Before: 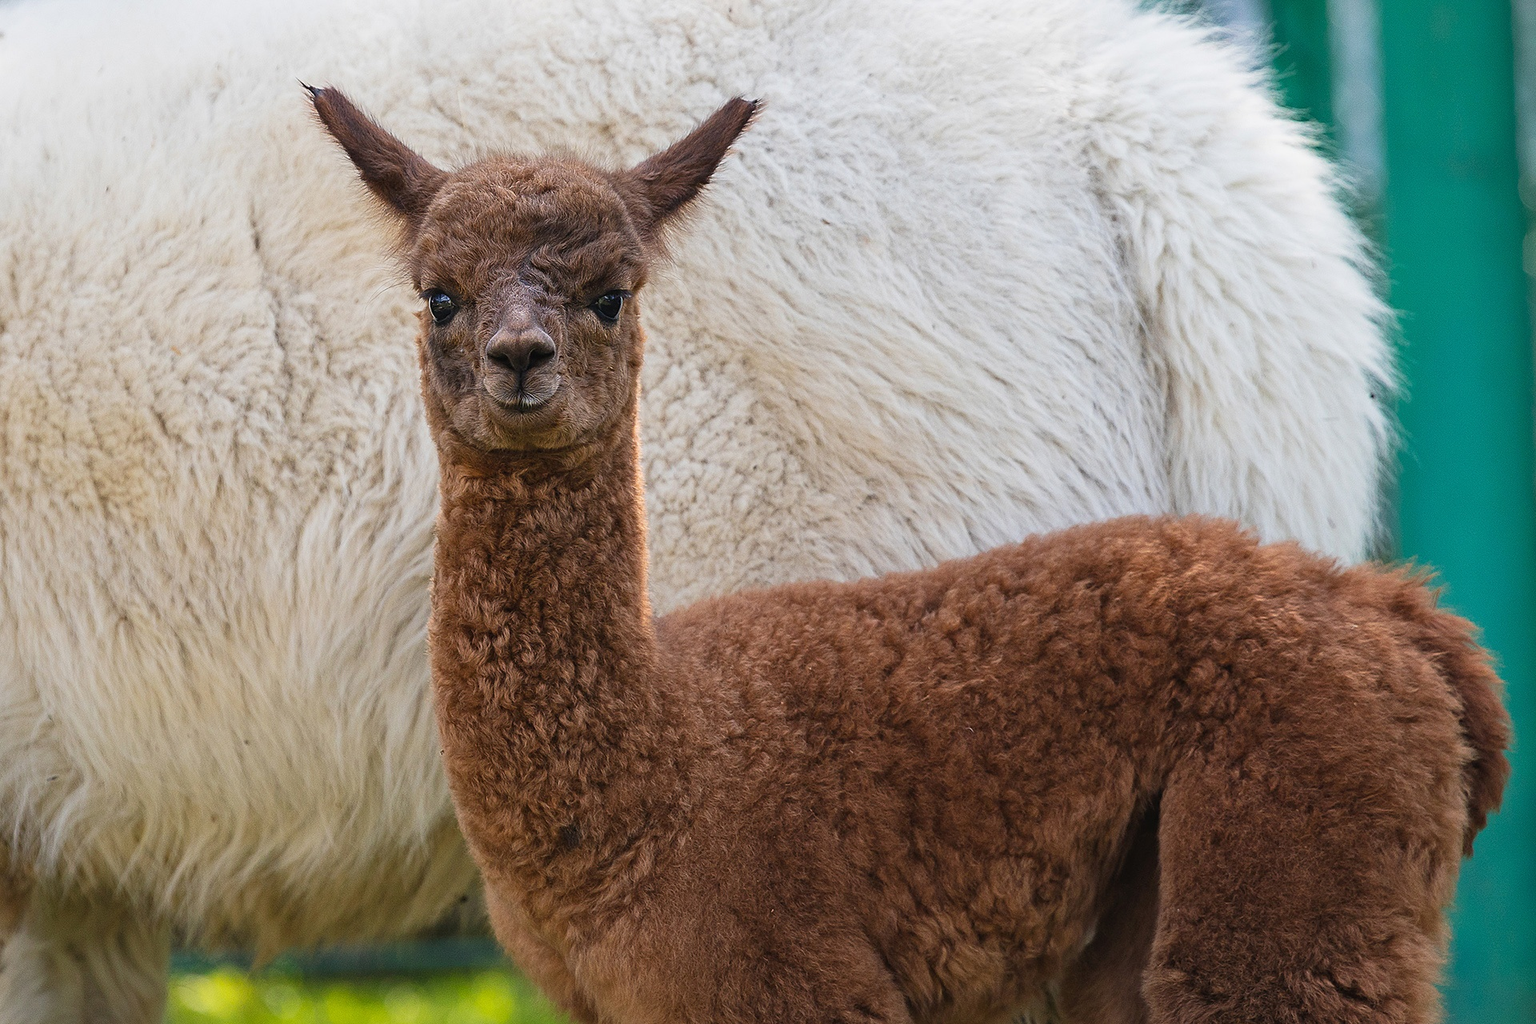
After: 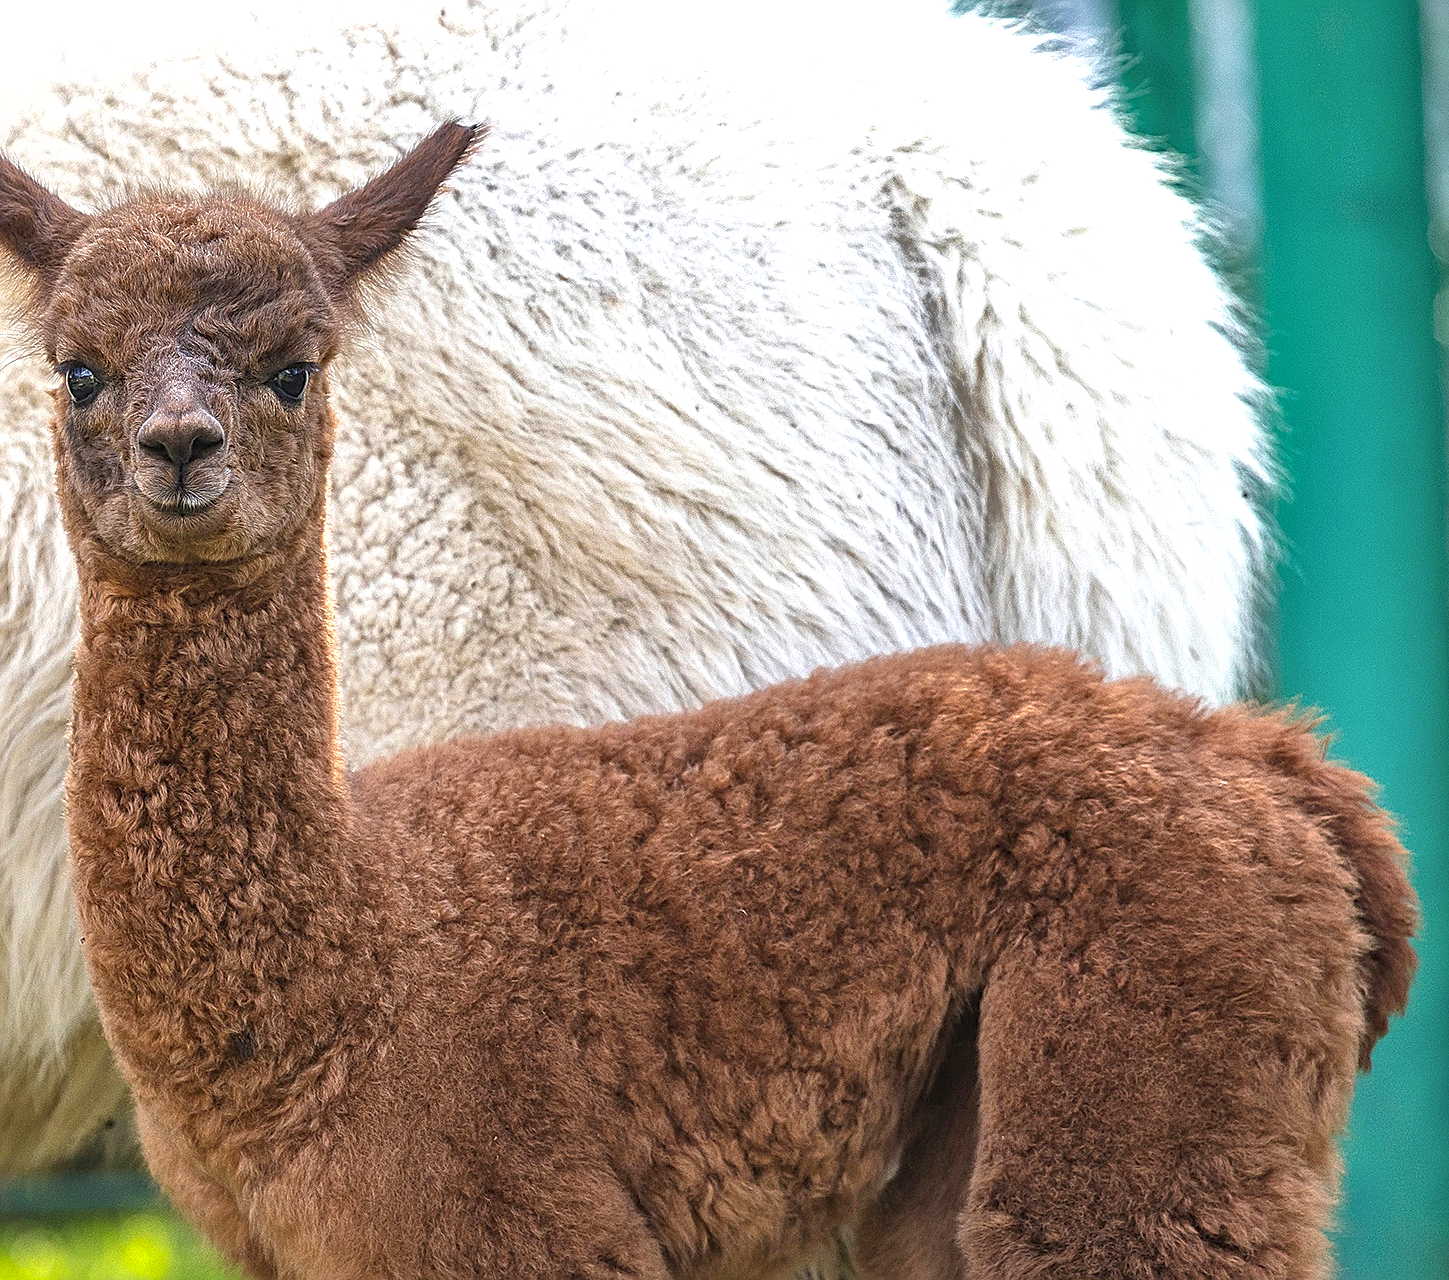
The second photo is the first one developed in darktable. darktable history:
contrast brightness saturation: contrast 0.015, saturation -0.065
local contrast: on, module defaults
exposure: black level correction 0, exposure 0.701 EV, compensate exposure bias true, compensate highlight preservation false
crop and rotate: left 24.493%
sharpen: on, module defaults
shadows and highlights: on, module defaults
tone equalizer: on, module defaults
